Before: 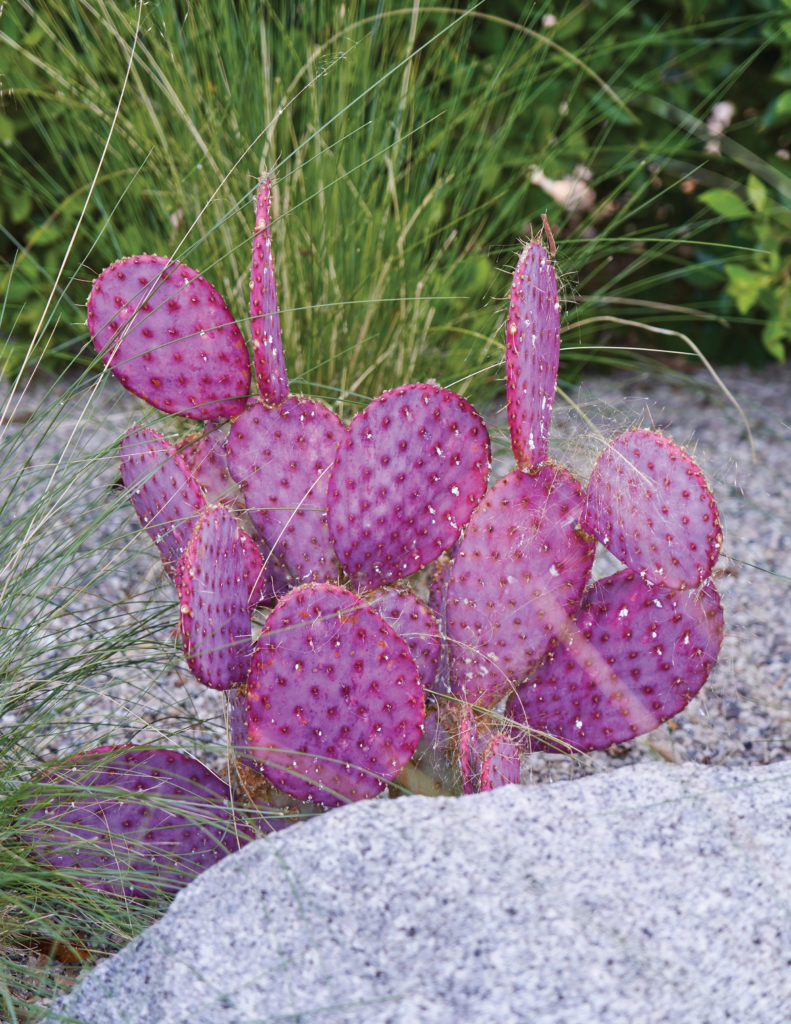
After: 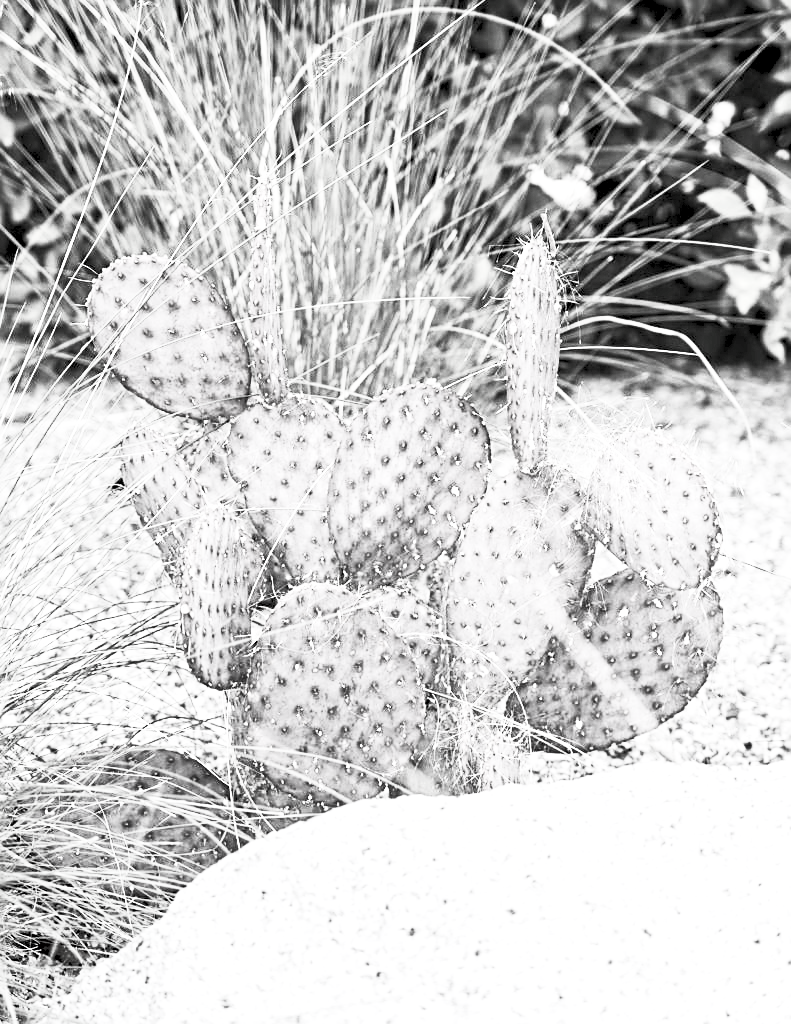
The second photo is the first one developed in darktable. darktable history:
contrast brightness saturation: contrast 0.532, brightness 0.489, saturation -0.989
sharpen: on, module defaults
exposure: black level correction 0.01, exposure 1 EV, compensate highlight preservation false
